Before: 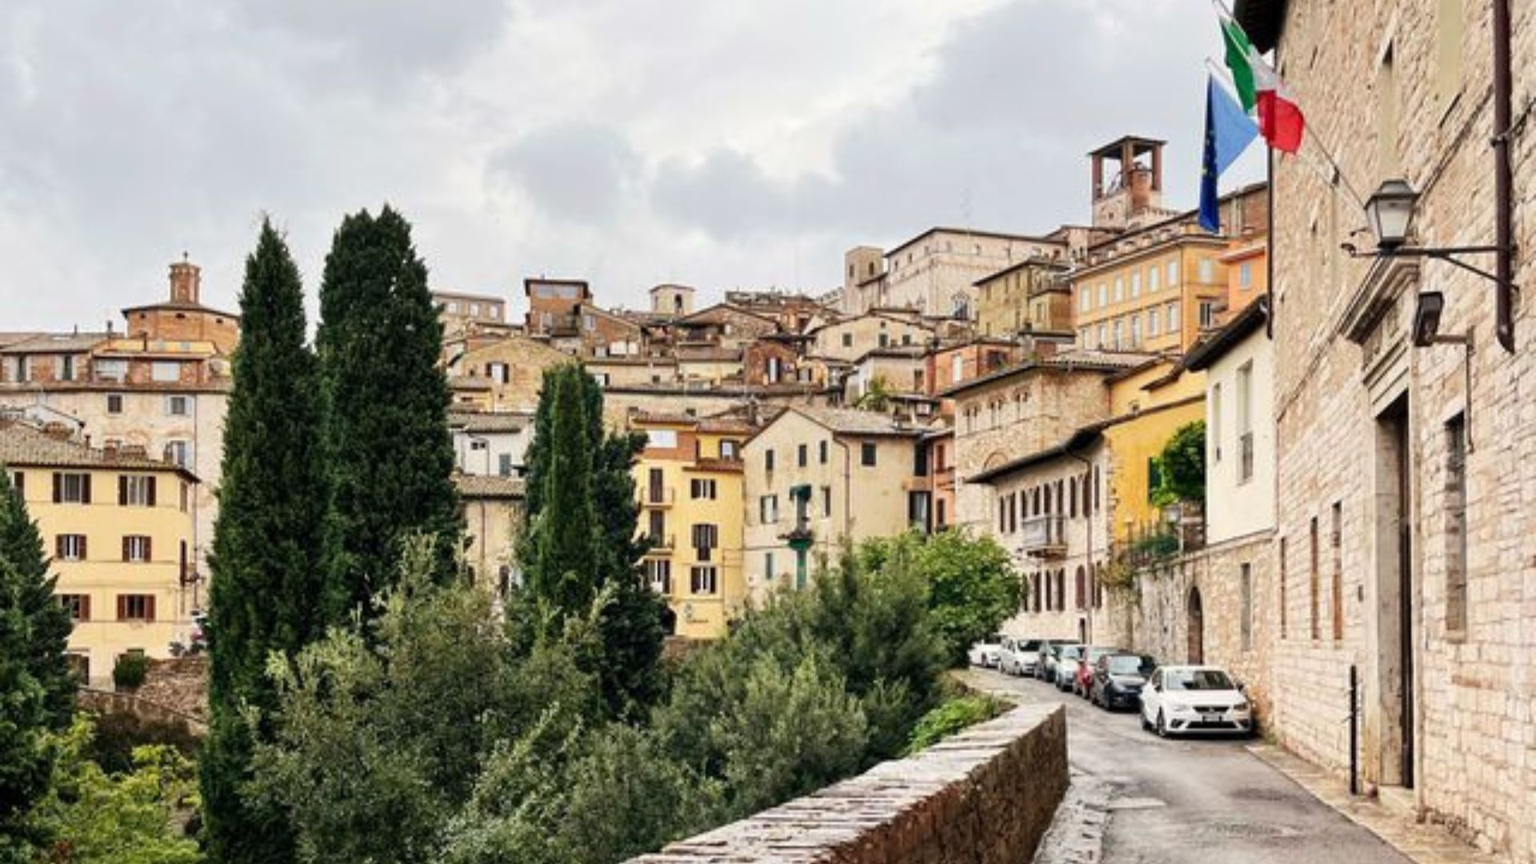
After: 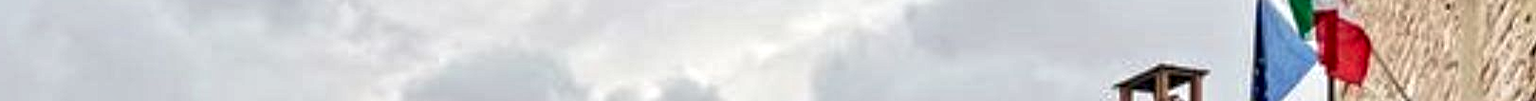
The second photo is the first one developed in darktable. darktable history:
local contrast: highlights 79%, shadows 56%, detail 175%, midtone range 0.428
crop and rotate: left 9.644%, top 9.491%, right 6.021%, bottom 80.509%
shadows and highlights: shadows 29.32, highlights -29.32, low approximation 0.01, soften with gaussian
